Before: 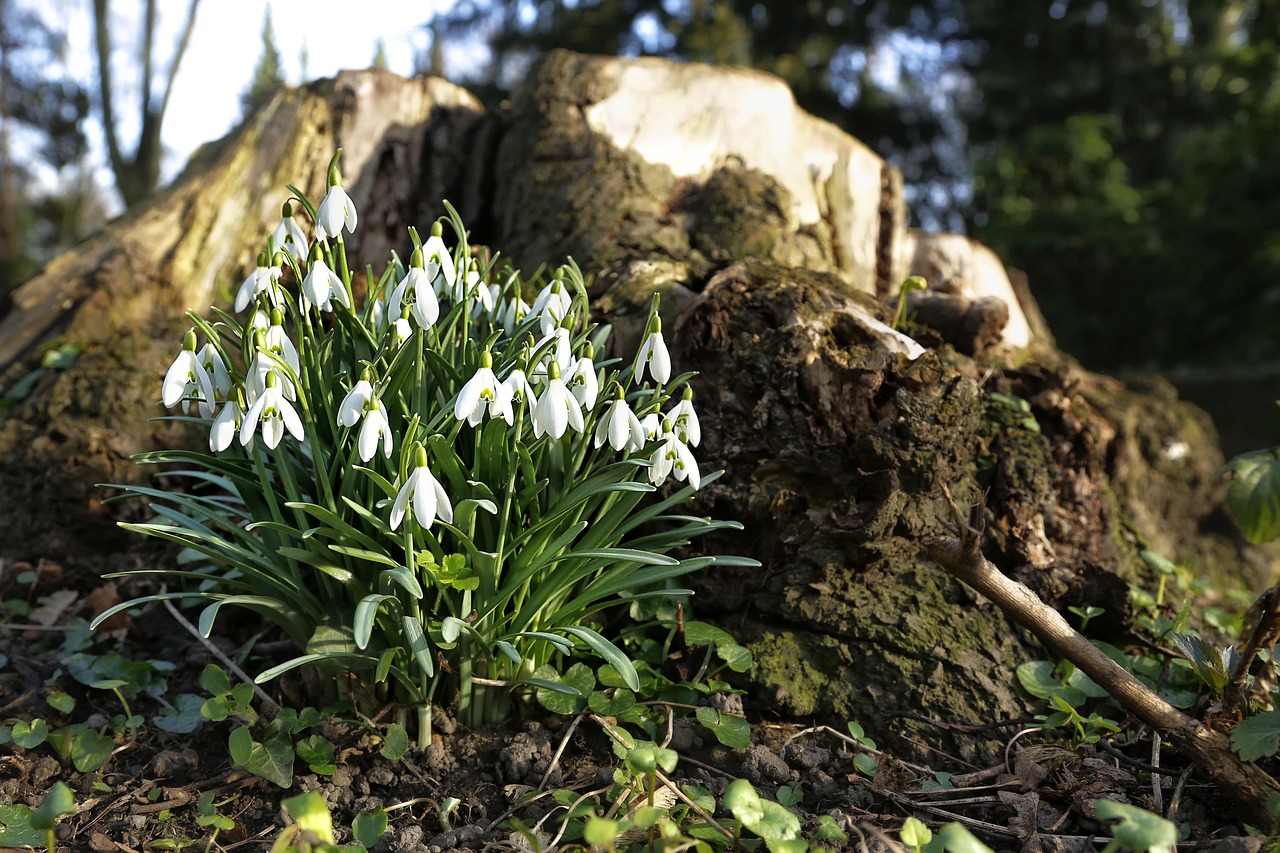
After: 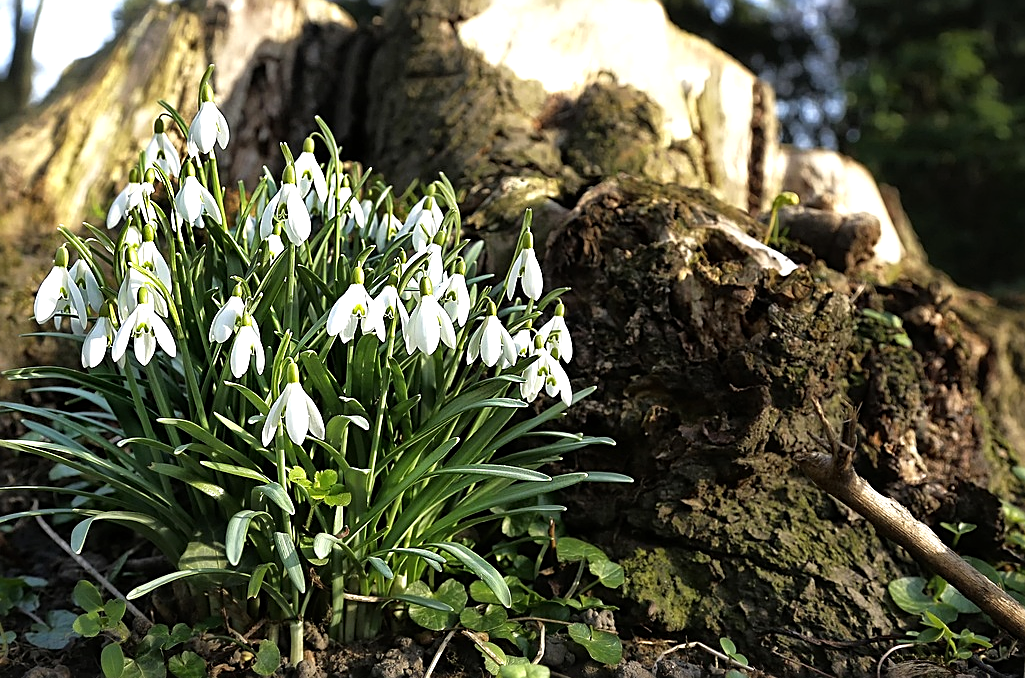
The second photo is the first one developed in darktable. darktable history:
sharpen: on, module defaults
crop and rotate: left 10.032%, top 9.895%, right 9.878%, bottom 10.591%
tone equalizer: -8 EV -0.435 EV, -7 EV -0.423 EV, -6 EV -0.308 EV, -5 EV -0.245 EV, -3 EV 0.188 EV, -2 EV 0.329 EV, -1 EV 0.364 EV, +0 EV 0.422 EV
